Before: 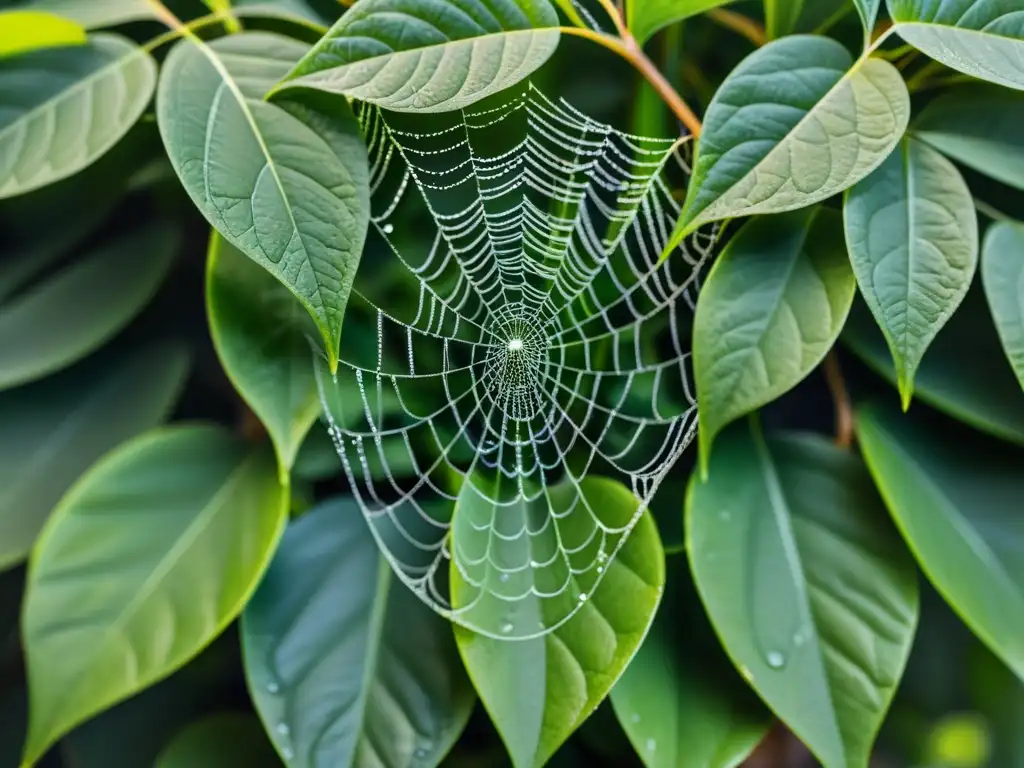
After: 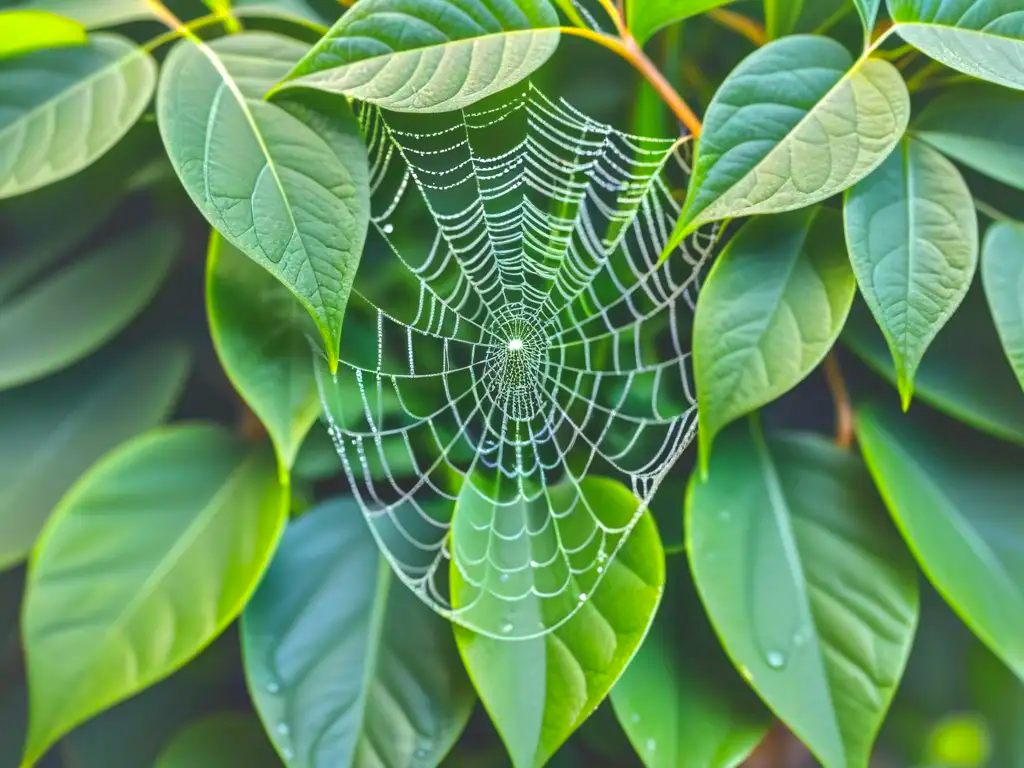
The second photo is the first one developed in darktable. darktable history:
shadows and highlights: on, module defaults
white balance: emerald 1
exposure: black level correction 0, exposure 1.1 EV, compensate exposure bias true, compensate highlight preservation false
contrast brightness saturation: contrast -0.28
